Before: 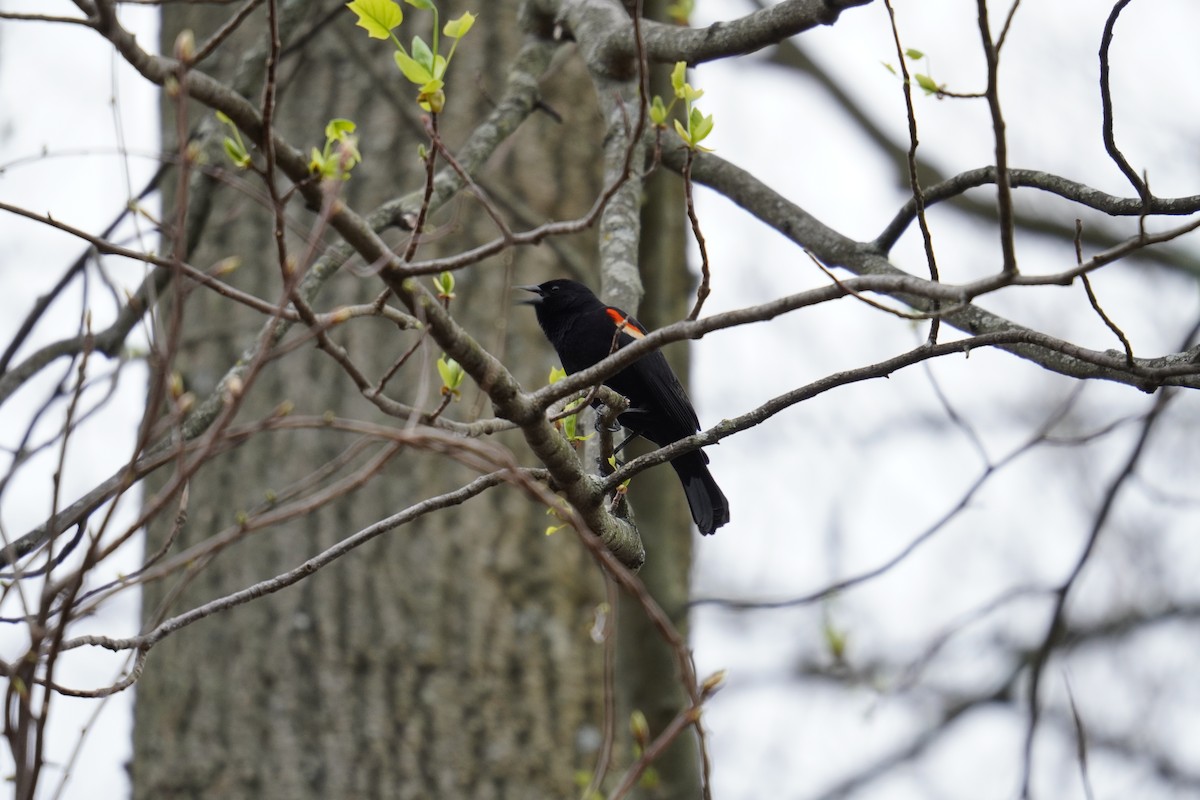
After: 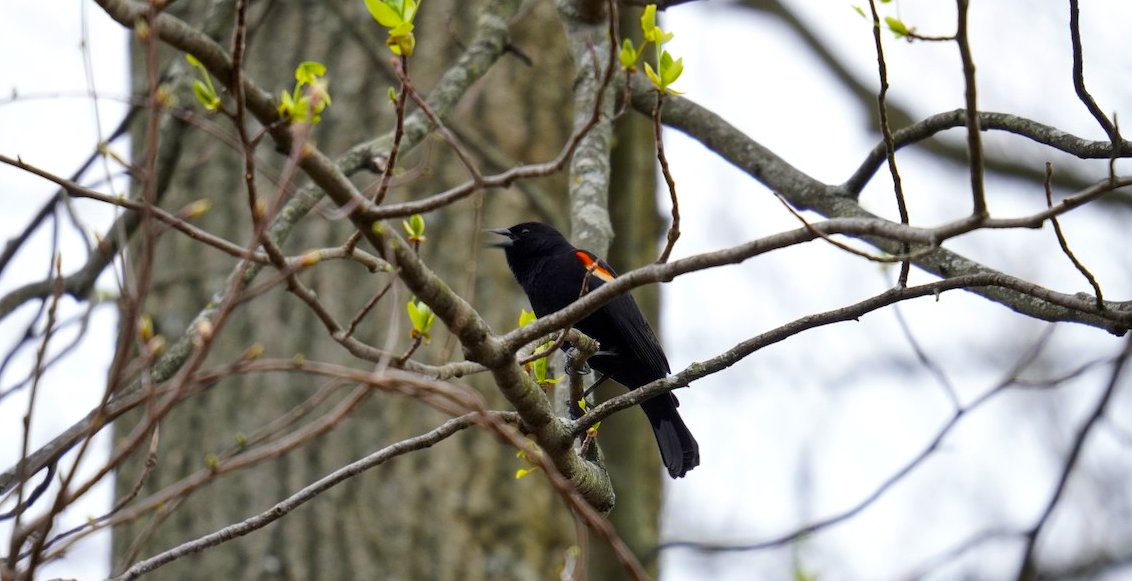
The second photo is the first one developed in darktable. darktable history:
crop: left 2.563%, top 7.133%, right 3.046%, bottom 20.227%
local contrast: highlights 103%, shadows 101%, detail 119%, midtone range 0.2
shadows and highlights: shadows -8.8, white point adjustment 1.5, highlights 9.67
color balance rgb: linear chroma grading › global chroma 8.728%, perceptual saturation grading › global saturation 25.505%, global vibrance 19.505%
